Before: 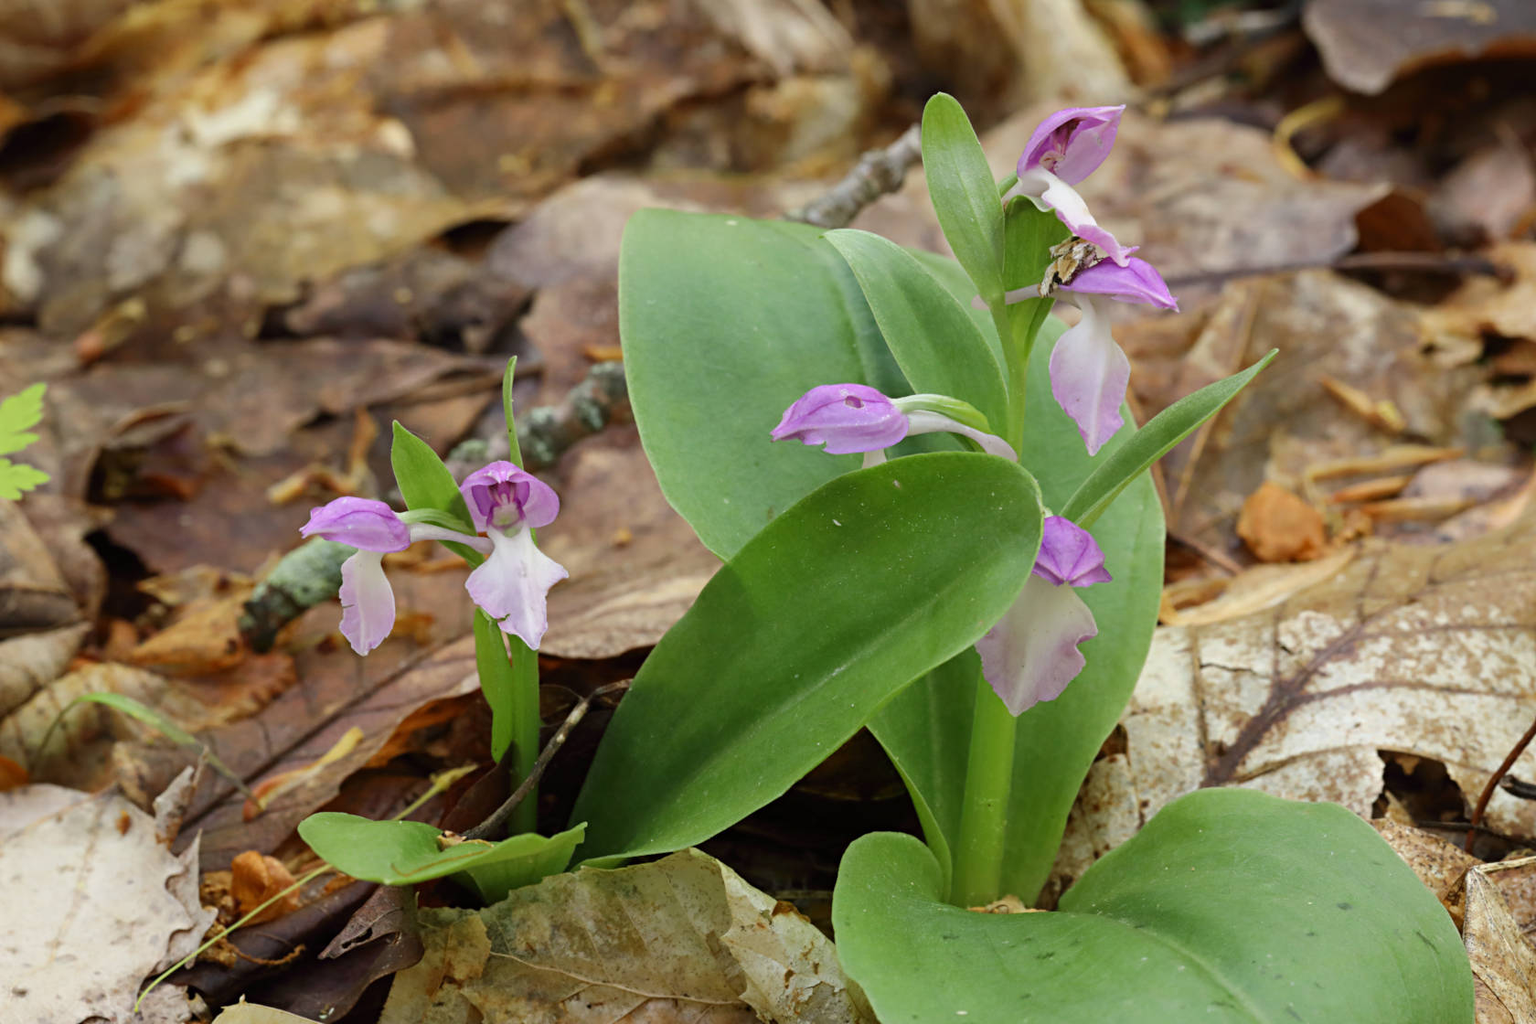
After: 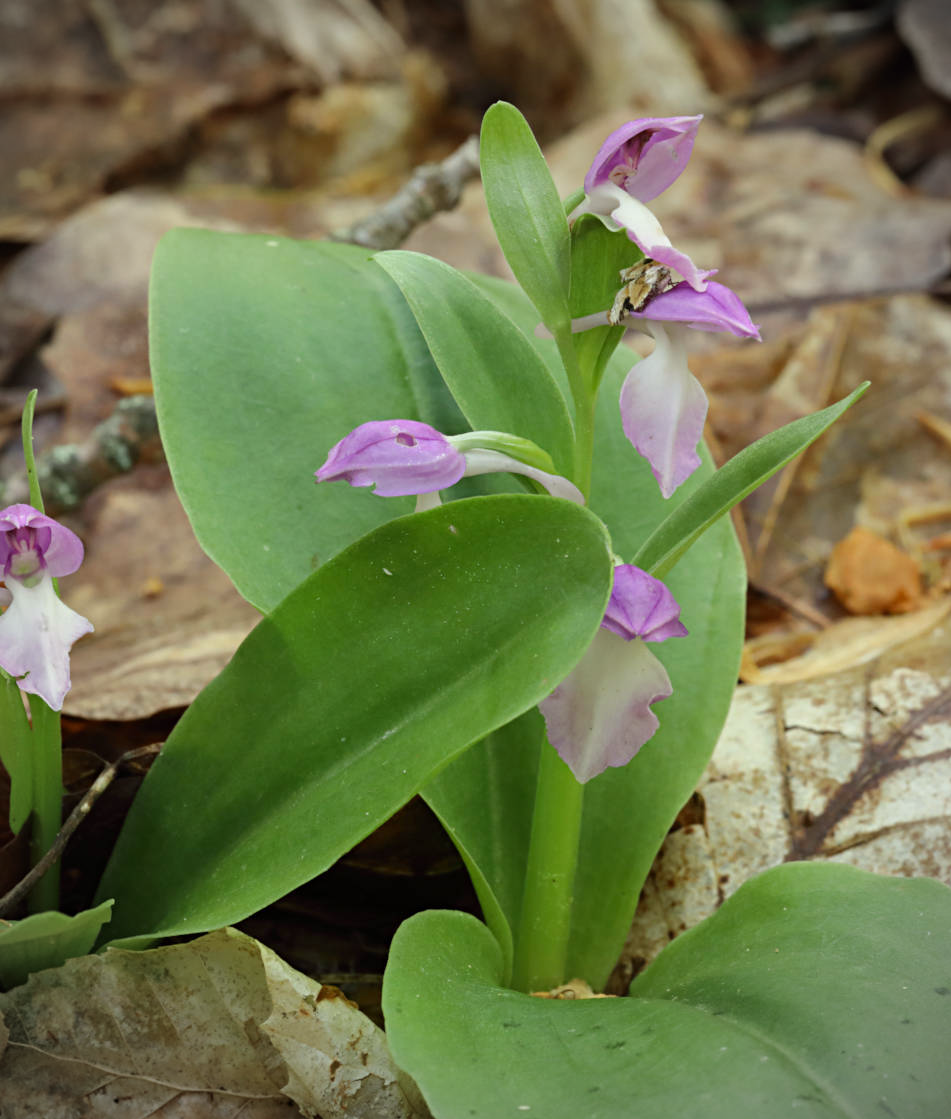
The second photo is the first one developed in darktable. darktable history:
vignetting: on, module defaults
crop: left 31.465%, top 0.01%, right 11.924%
color correction: highlights a* -4.81, highlights b* 5.04, saturation 0.974
